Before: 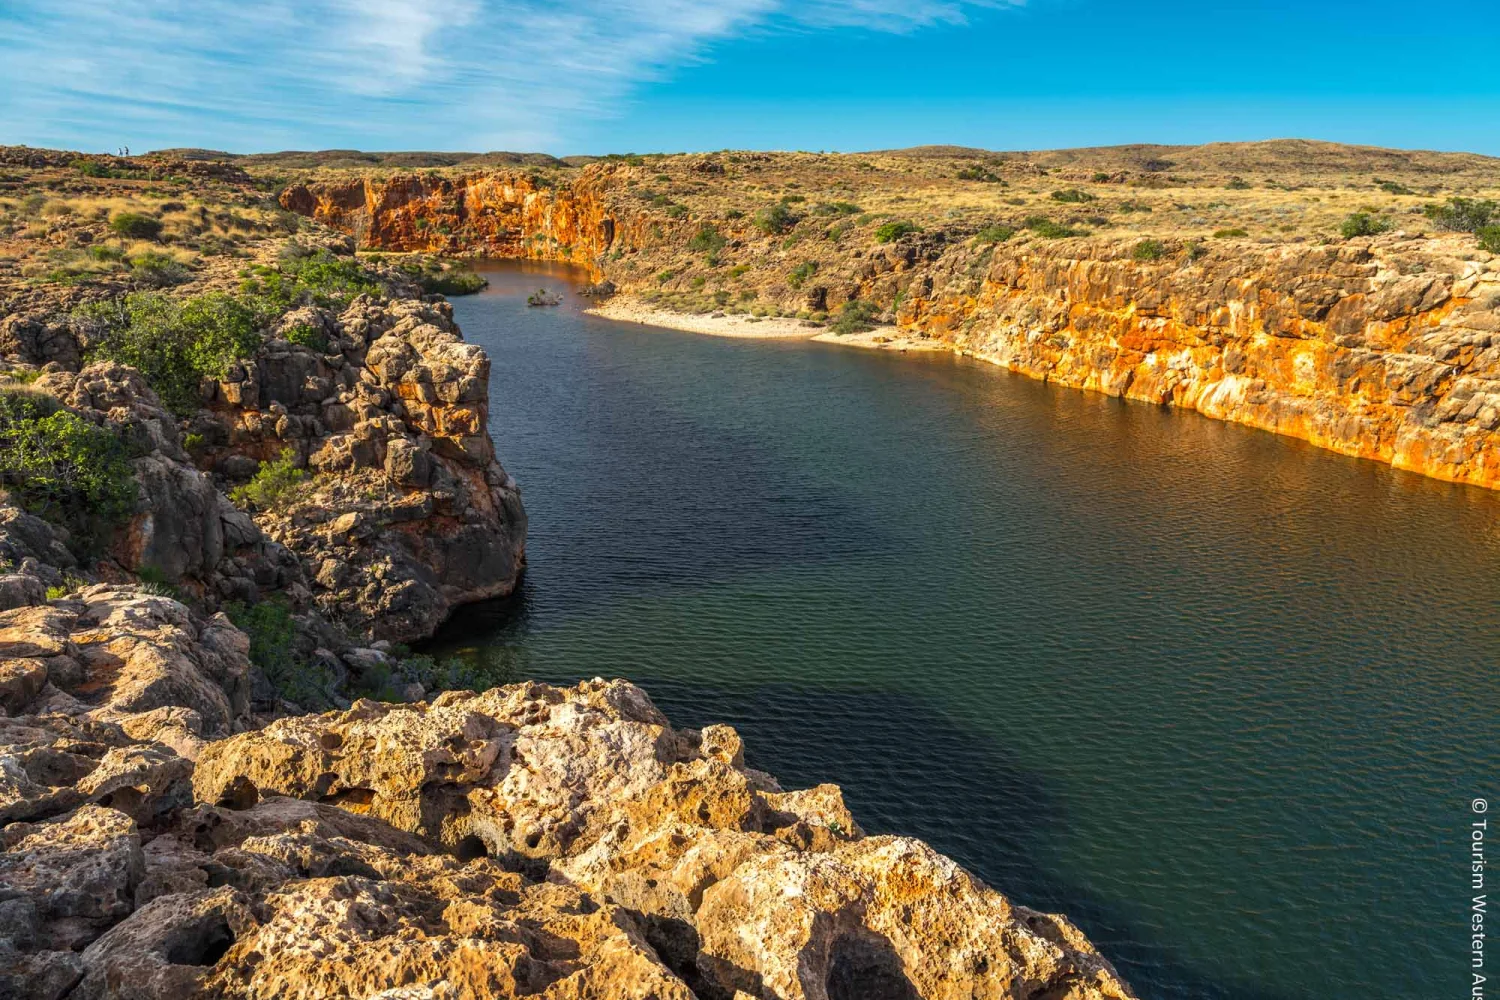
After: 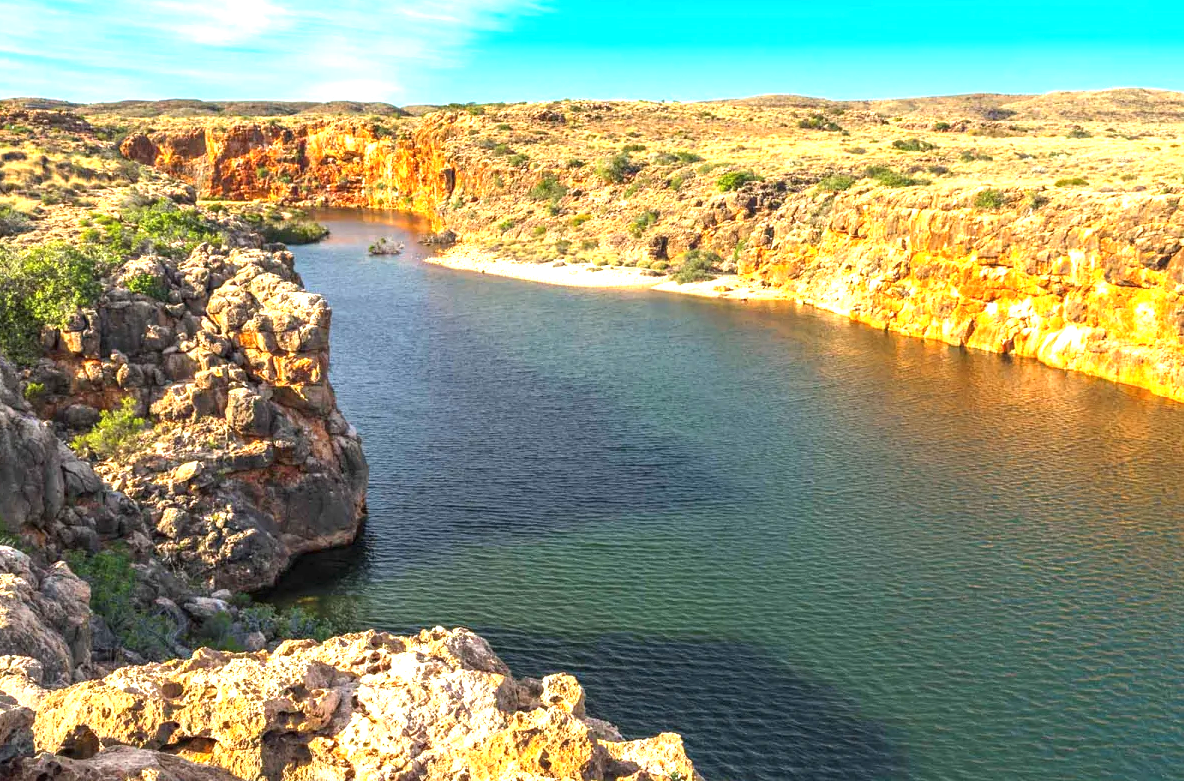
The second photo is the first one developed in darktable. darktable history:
crop and rotate: left 10.61%, top 5.138%, right 10.41%, bottom 16.698%
exposure: black level correction 0, exposure 1.391 EV, compensate highlight preservation false
